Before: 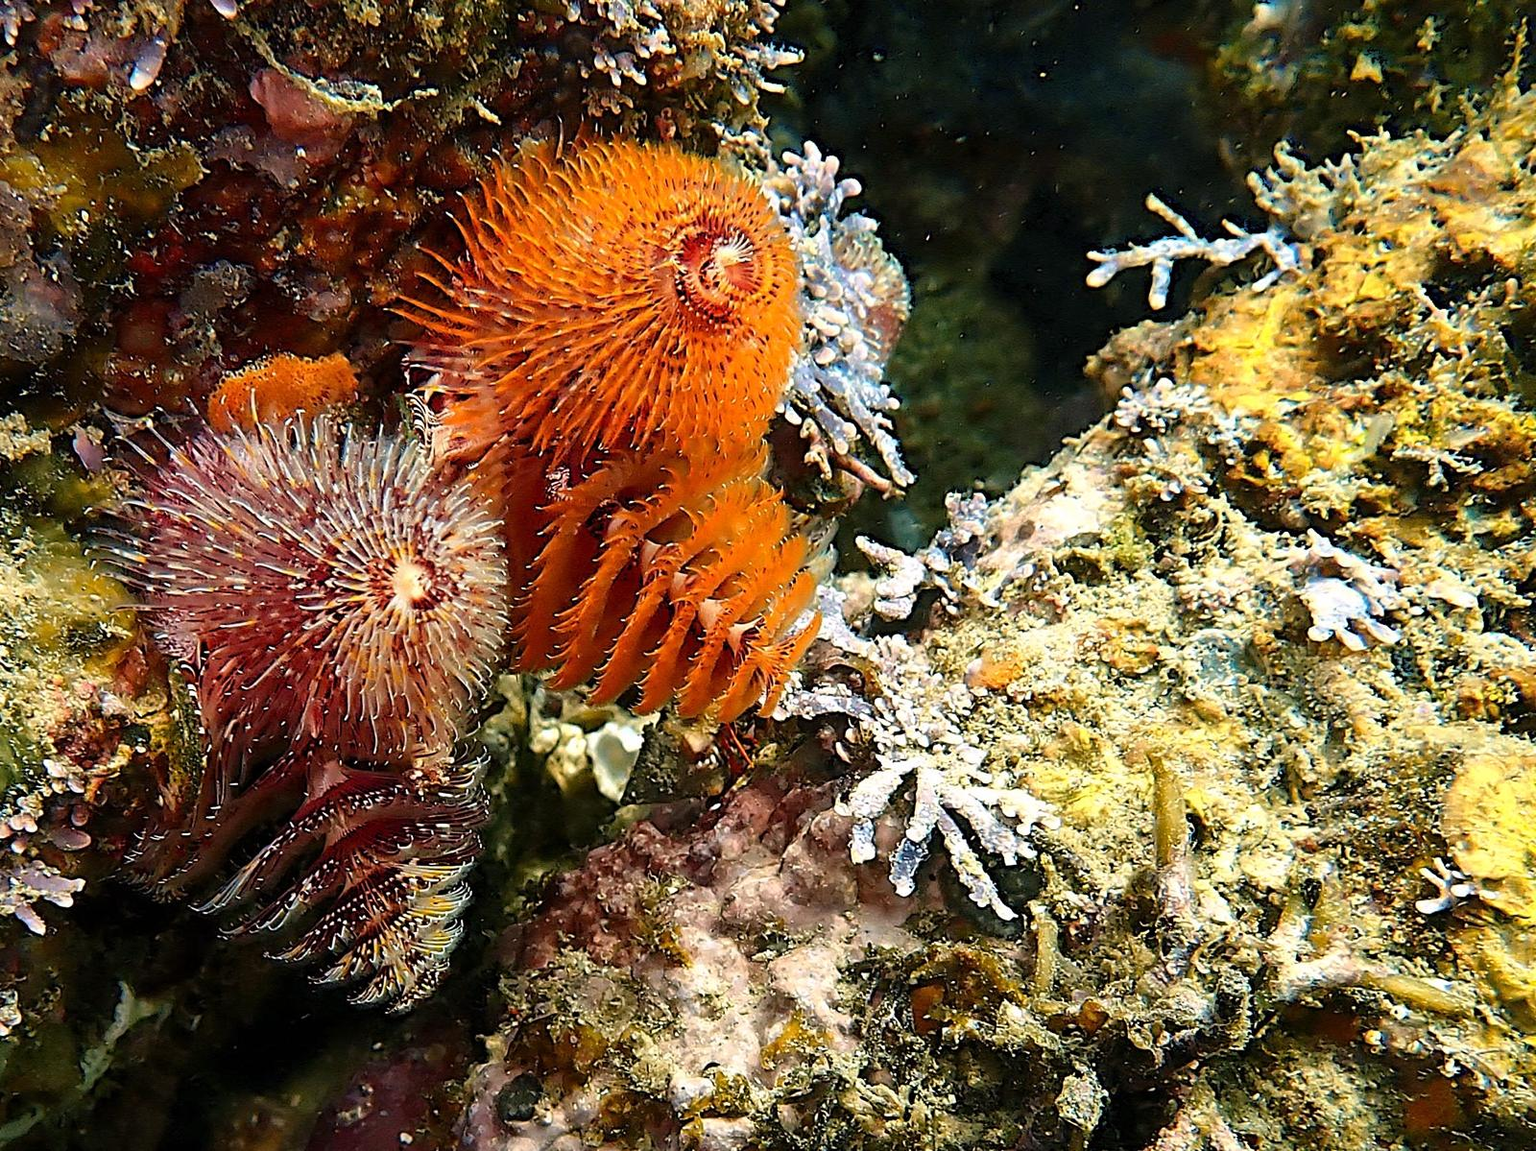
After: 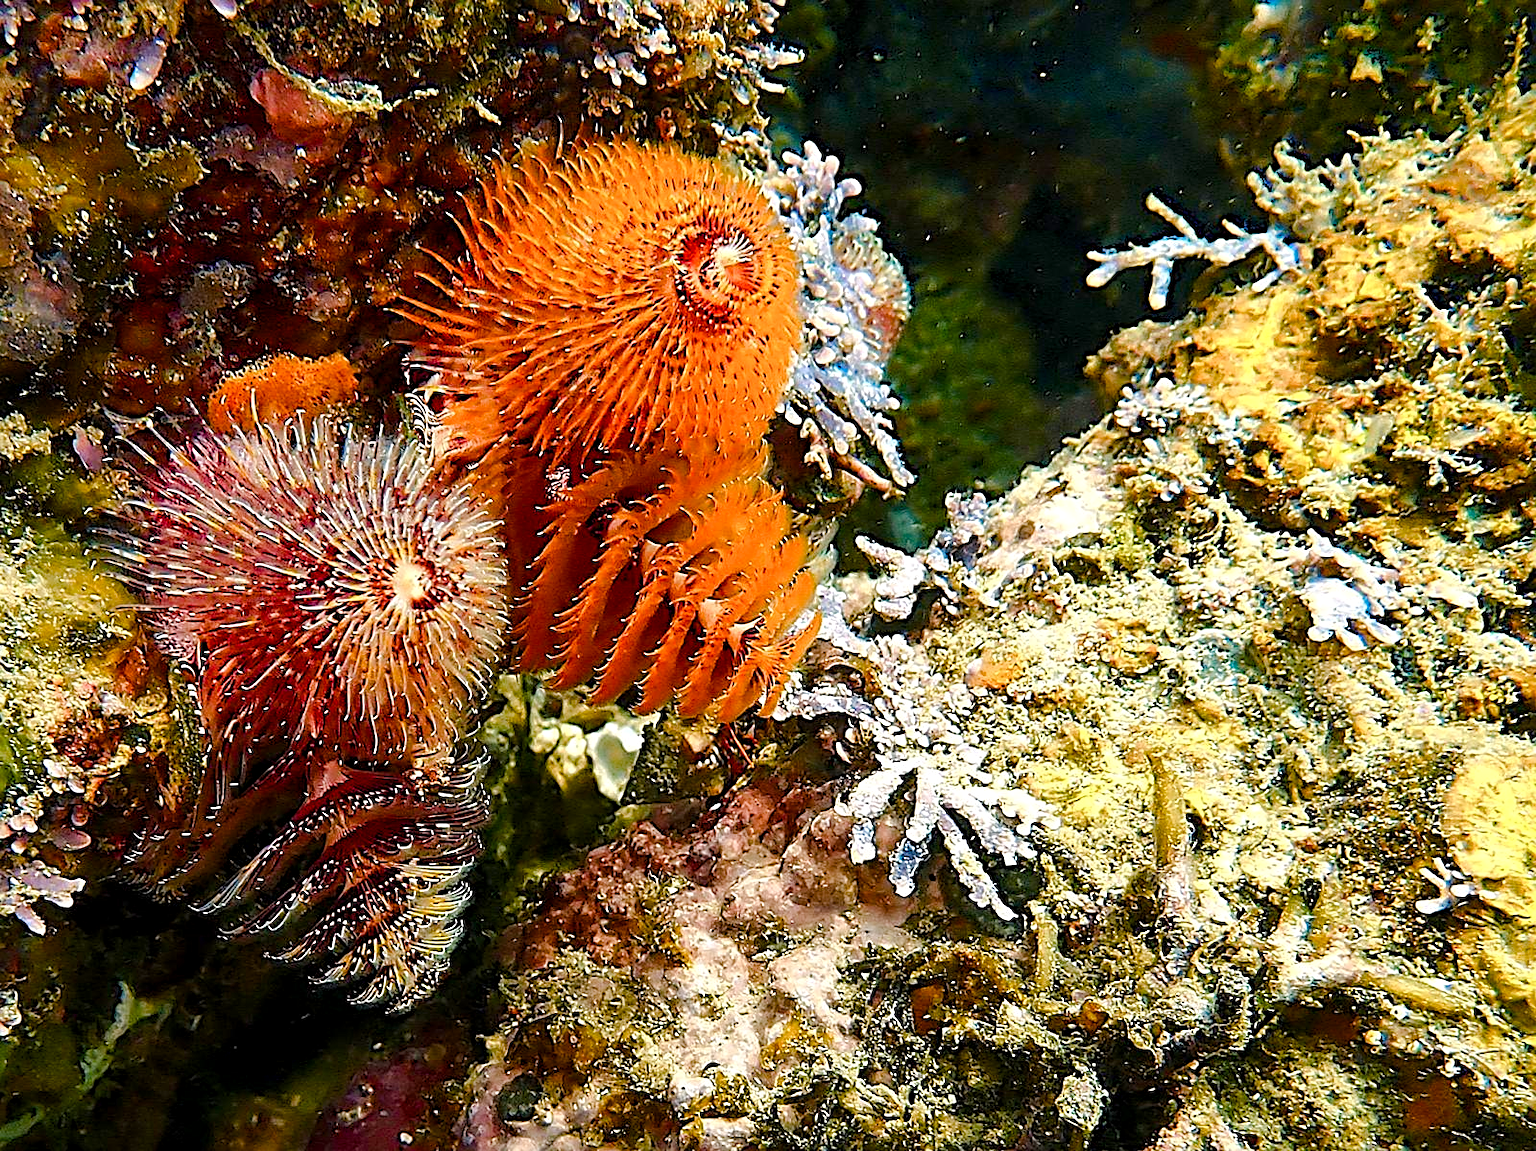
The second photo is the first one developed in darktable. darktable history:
color balance rgb: highlights gain › chroma 0.132%, highlights gain › hue 332.01°, linear chroma grading › shadows 10.175%, linear chroma grading › highlights 9.994%, linear chroma grading › global chroma 14.579%, linear chroma grading › mid-tones 14.823%, perceptual saturation grading › global saturation 20%, perceptual saturation grading › highlights -49.898%, perceptual saturation grading › shadows 24.74%, perceptual brilliance grading › mid-tones 9.237%, perceptual brilliance grading › shadows 15.416%
sharpen: on, module defaults
local contrast: highlights 103%, shadows 99%, detail 119%, midtone range 0.2
